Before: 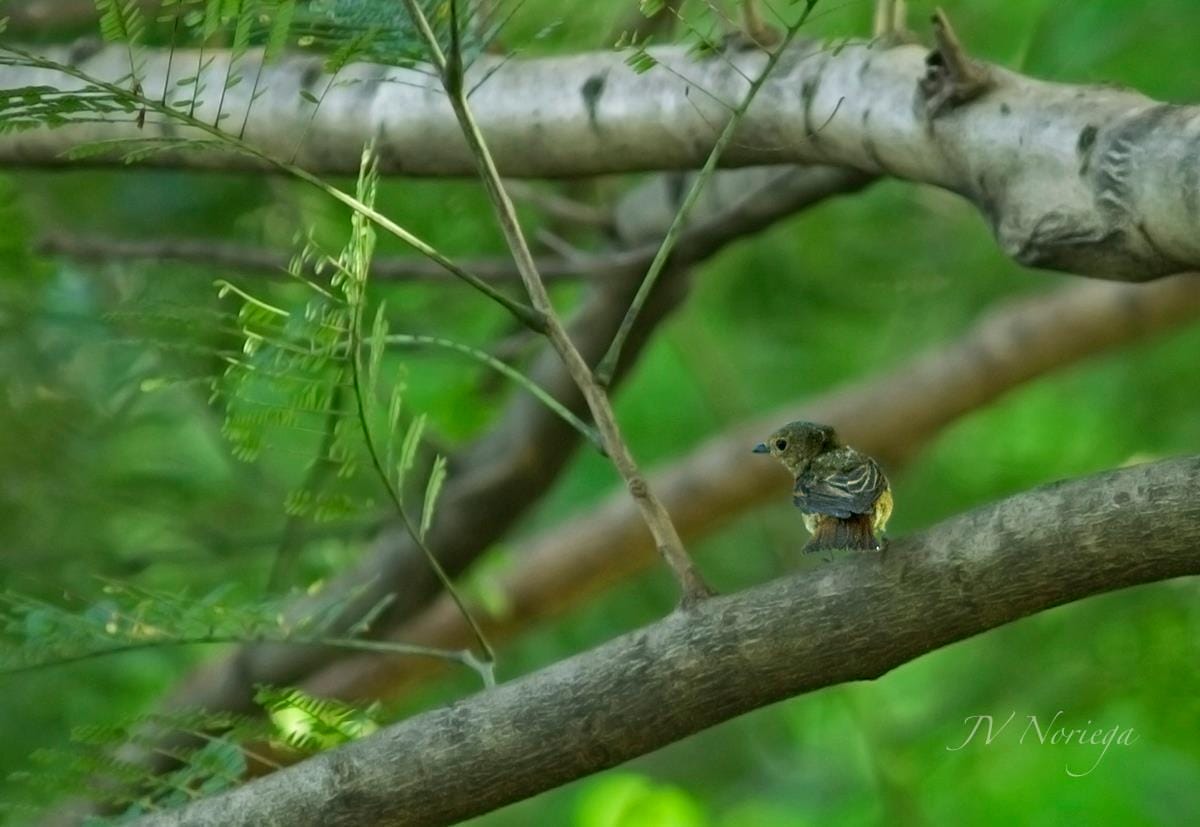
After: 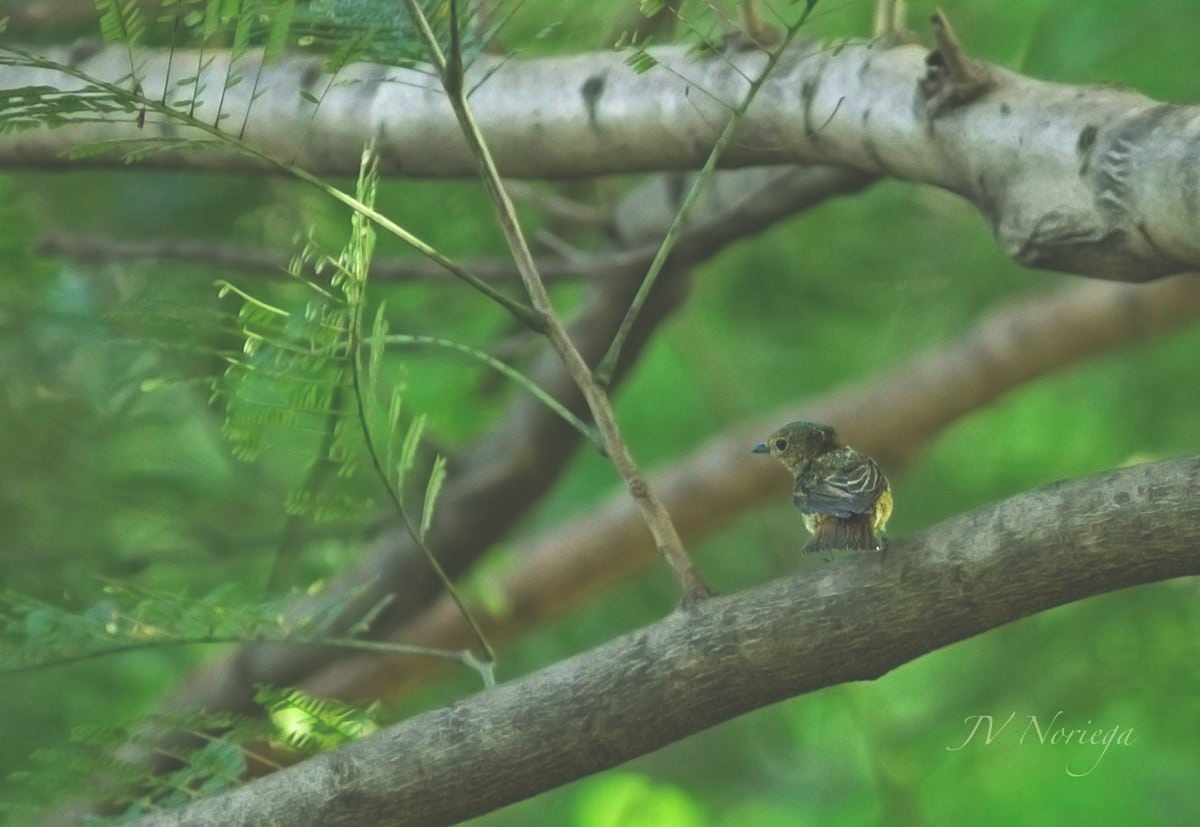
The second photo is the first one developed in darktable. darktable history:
exposure: black level correction -0.039, exposure 0.06 EV, compensate highlight preservation false
